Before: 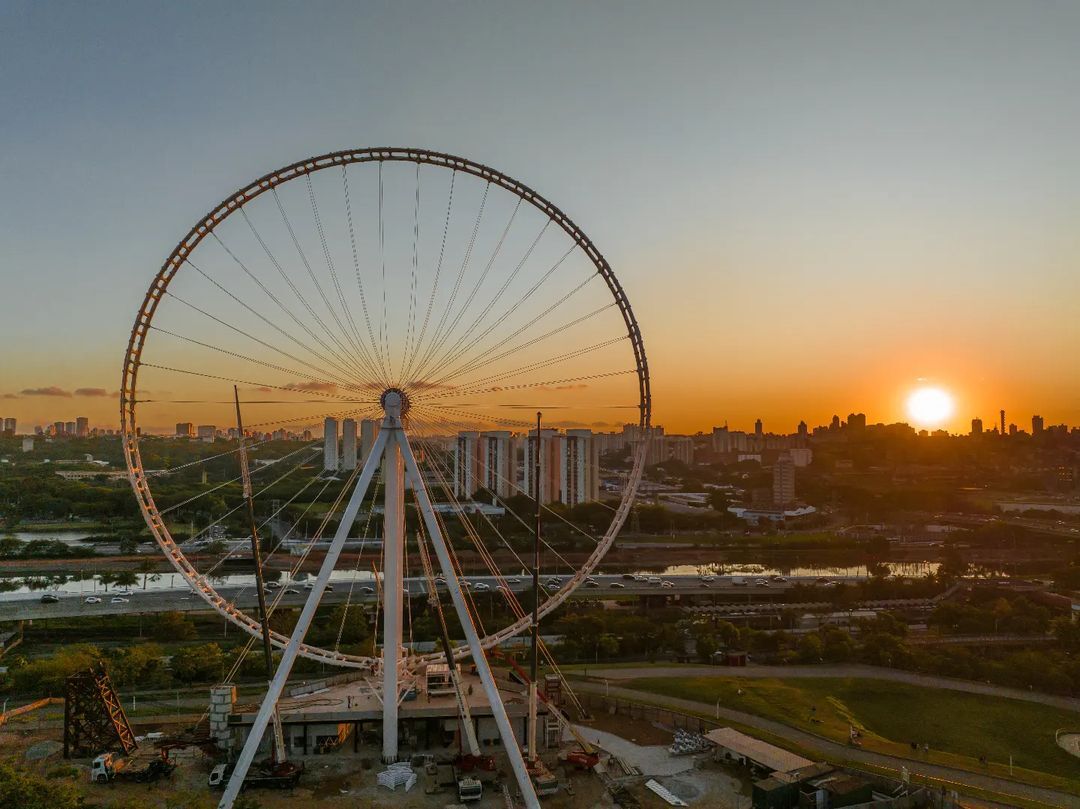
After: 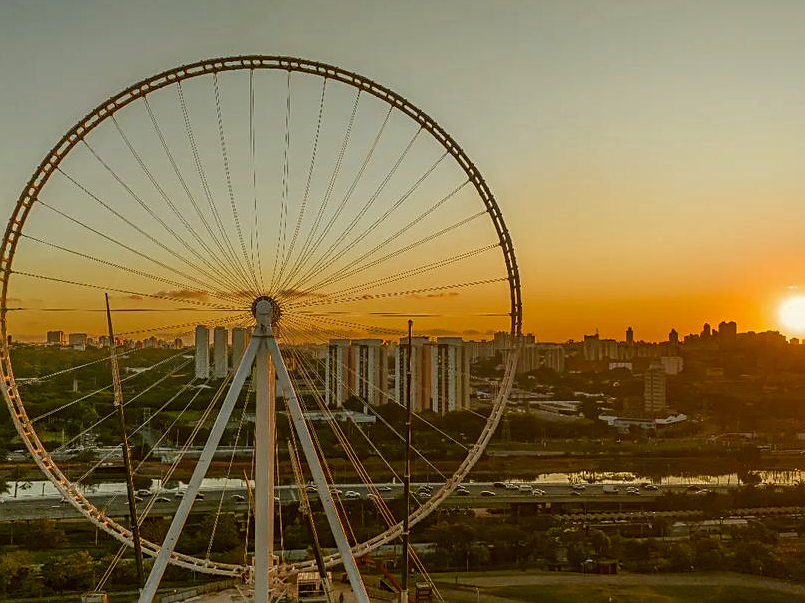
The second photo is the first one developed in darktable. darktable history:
sharpen: on, module defaults
local contrast: detail 110%
crop and rotate: left 12.034%, top 11.481%, right 13.362%, bottom 13.899%
color correction: highlights a* -1.44, highlights b* 10.09, shadows a* 0.91, shadows b* 19.35
